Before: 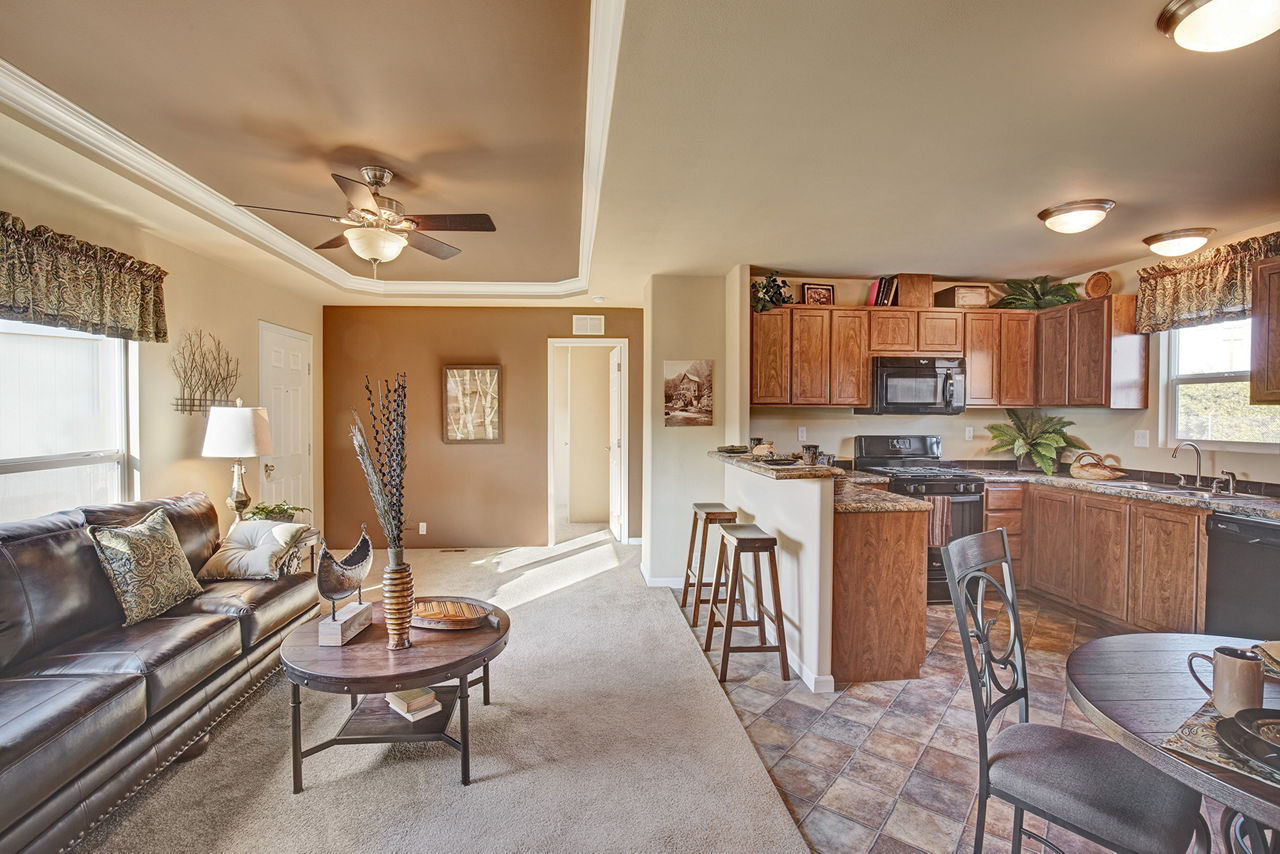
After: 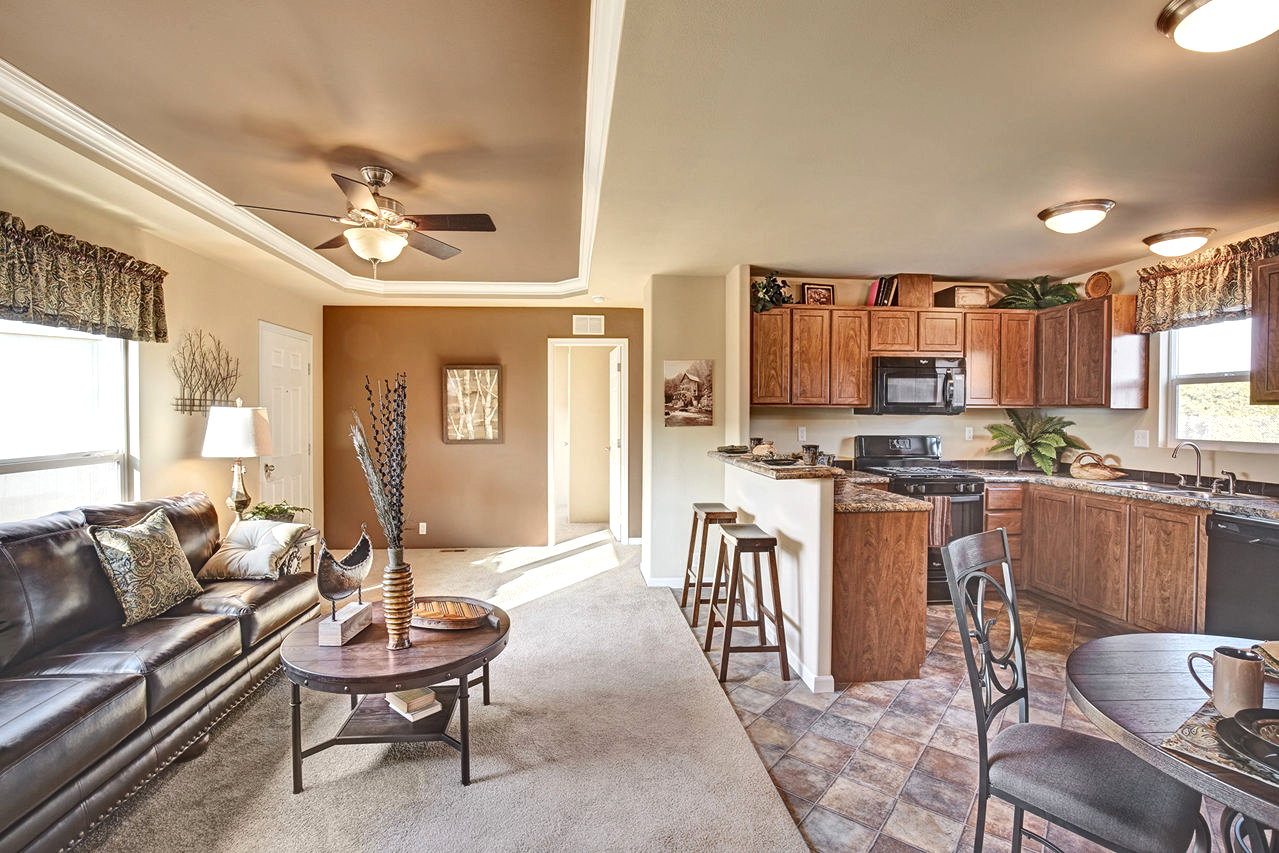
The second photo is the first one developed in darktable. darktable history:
tone equalizer: -8 EV -0.393 EV, -7 EV -0.386 EV, -6 EV -0.365 EV, -5 EV -0.197 EV, -3 EV 0.211 EV, -2 EV 0.312 EV, -1 EV 0.4 EV, +0 EV 0.409 EV, edges refinement/feathering 500, mask exposure compensation -1.57 EV, preserve details no
color zones: curves: ch0 [(0.25, 0.5) (0.423, 0.5) (0.443, 0.5) (0.521, 0.756) (0.568, 0.5) (0.576, 0.5) (0.75, 0.5)]; ch1 [(0.25, 0.5) (0.423, 0.5) (0.443, 0.5) (0.539, 0.873) (0.624, 0.565) (0.631, 0.5) (0.75, 0.5)]
